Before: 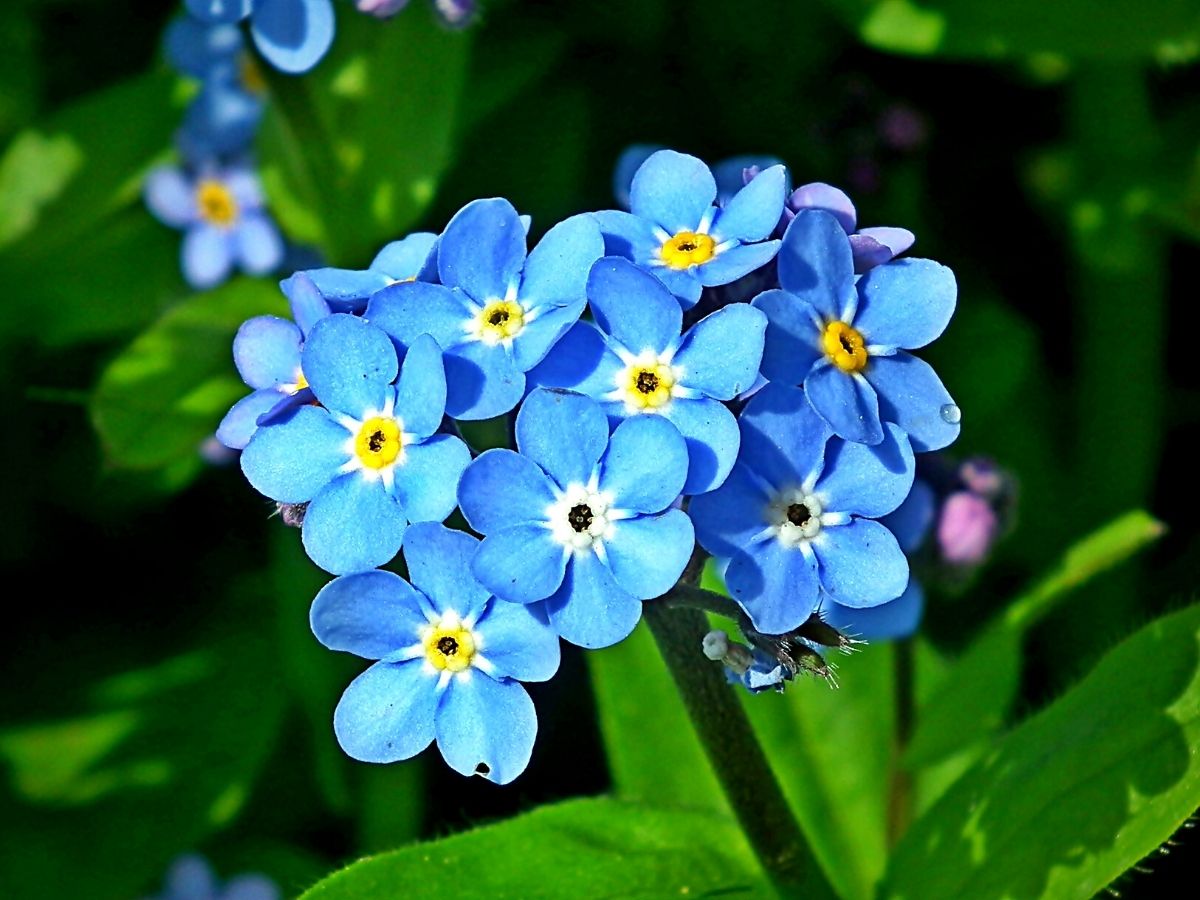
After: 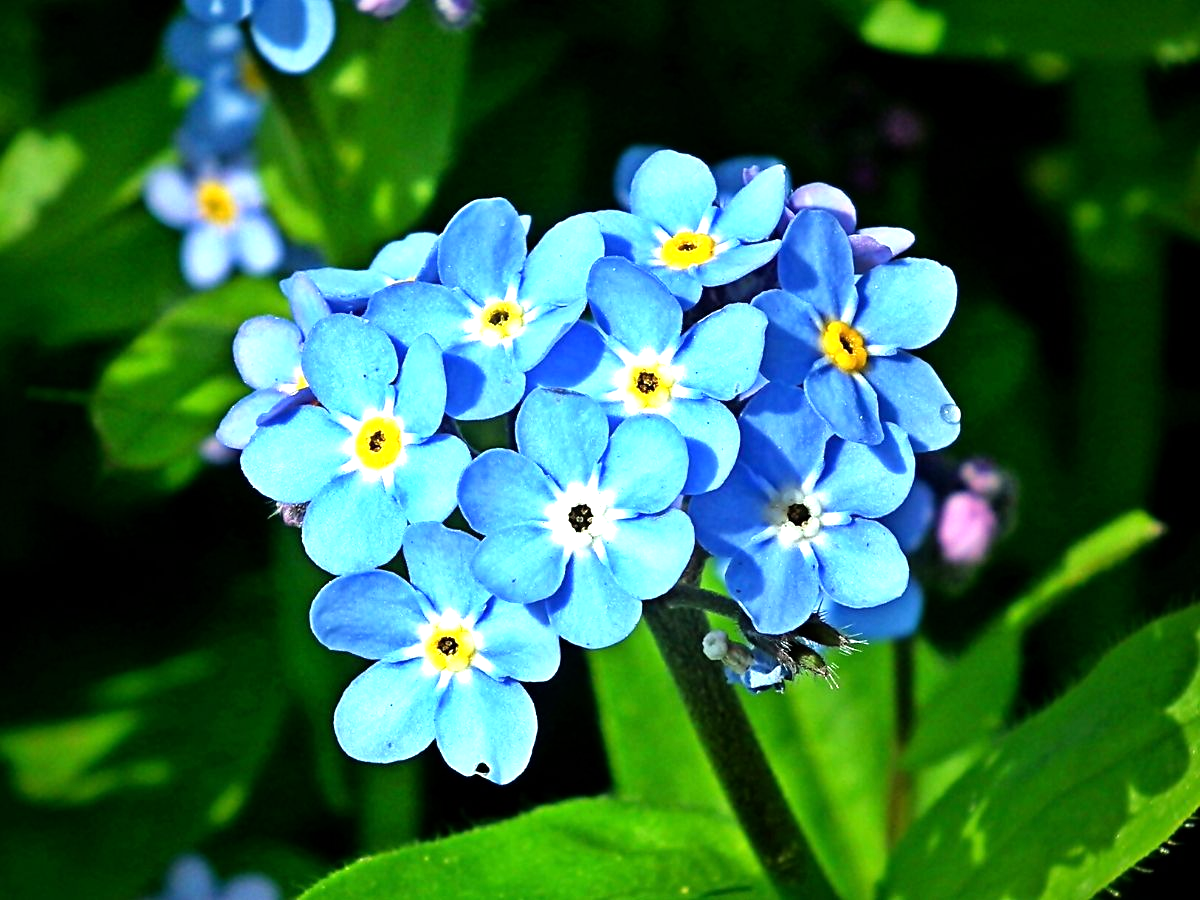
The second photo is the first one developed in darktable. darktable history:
tone equalizer: -8 EV -0.711 EV, -7 EV -0.728 EV, -6 EV -0.593 EV, -5 EV -0.366 EV, -3 EV 0.404 EV, -2 EV 0.6 EV, -1 EV 0.675 EV, +0 EV 0.72 EV
